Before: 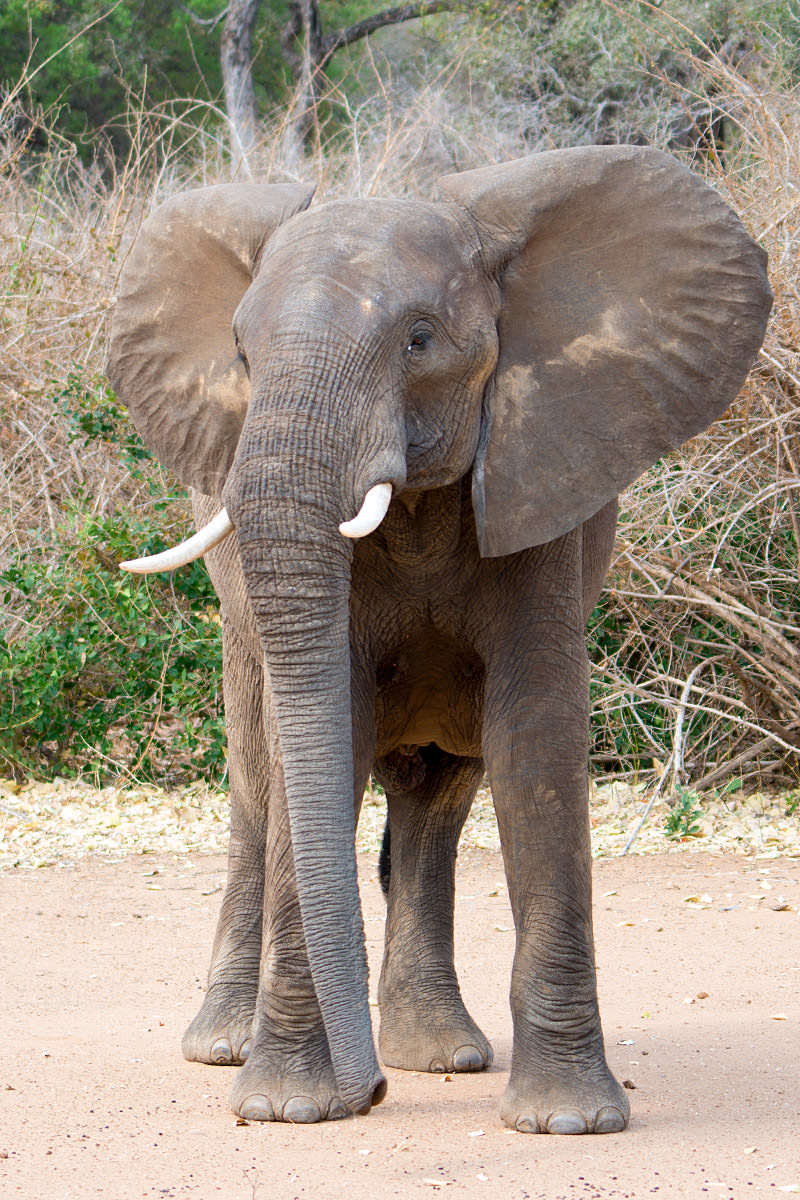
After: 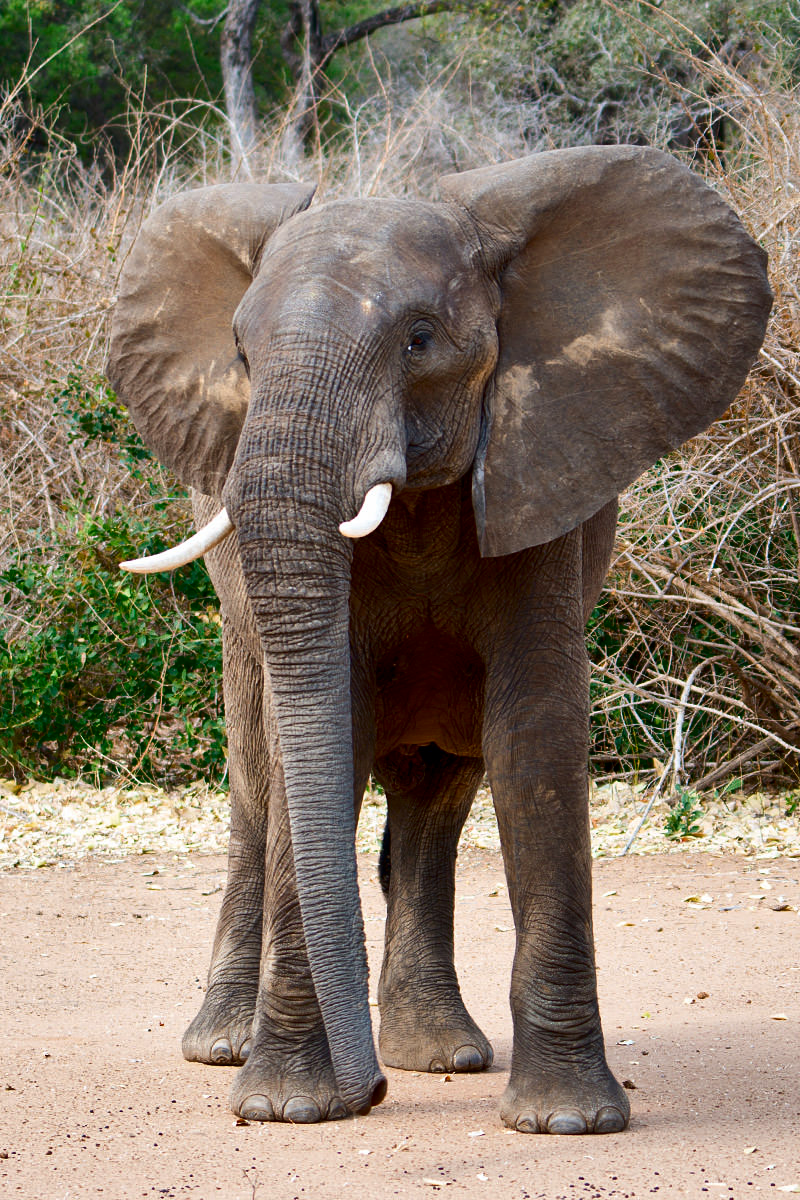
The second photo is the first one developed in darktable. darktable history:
shadows and highlights: soften with gaussian
contrast brightness saturation: contrast 0.132, brightness -0.222, saturation 0.143
color correction: highlights a* -0.21, highlights b* -0.063
